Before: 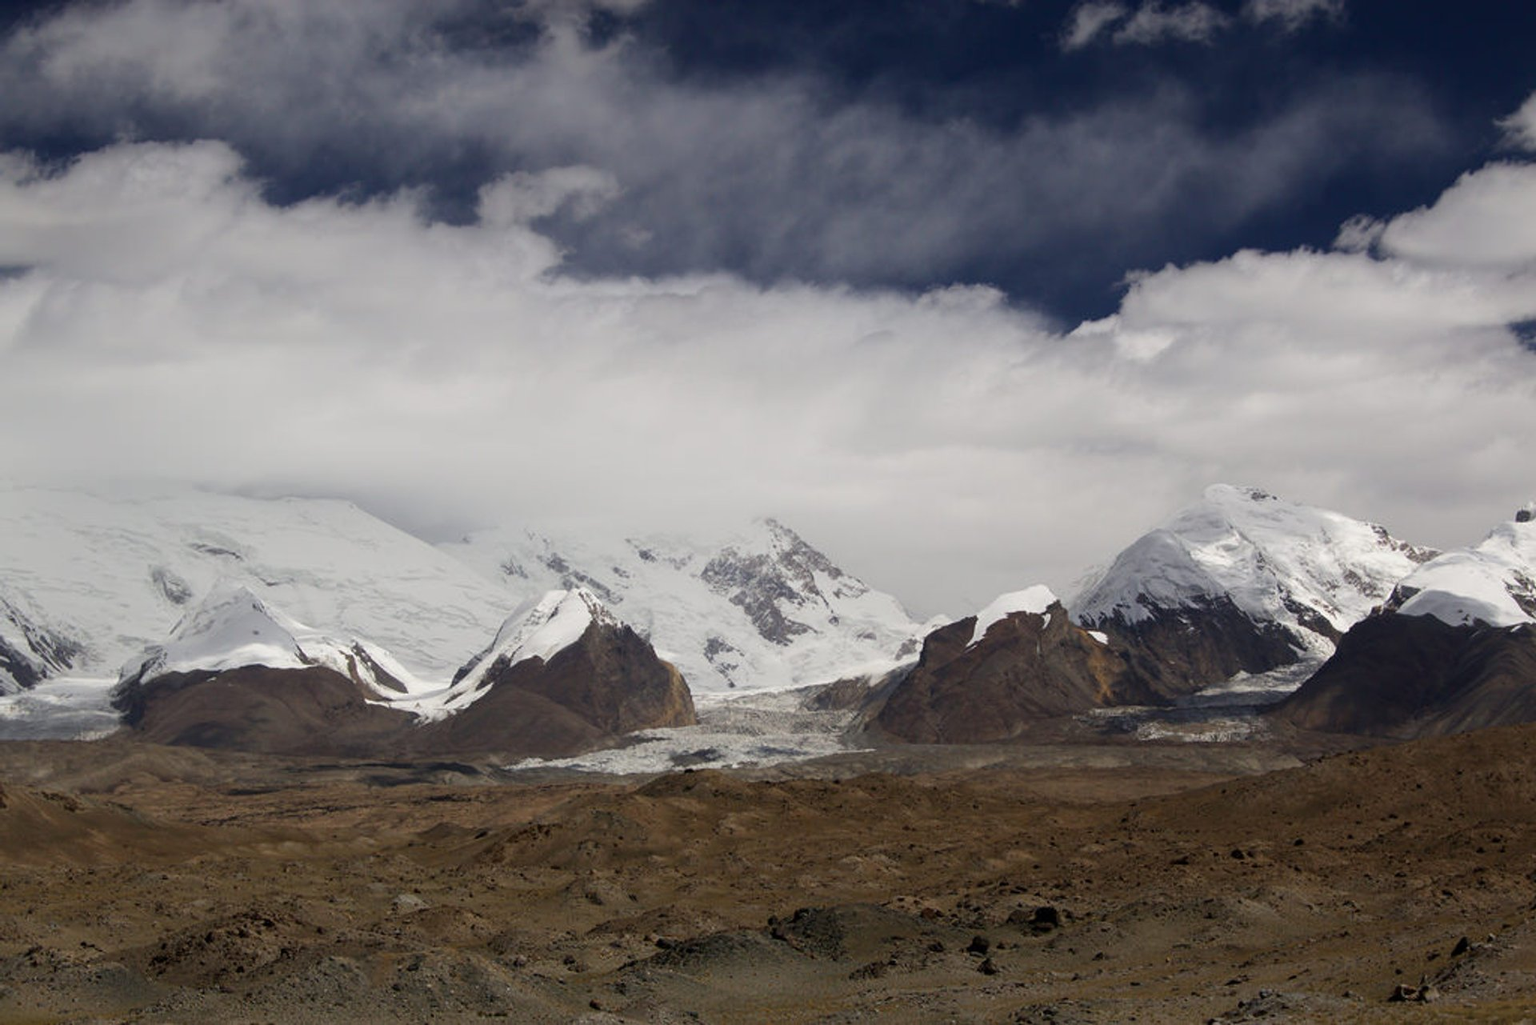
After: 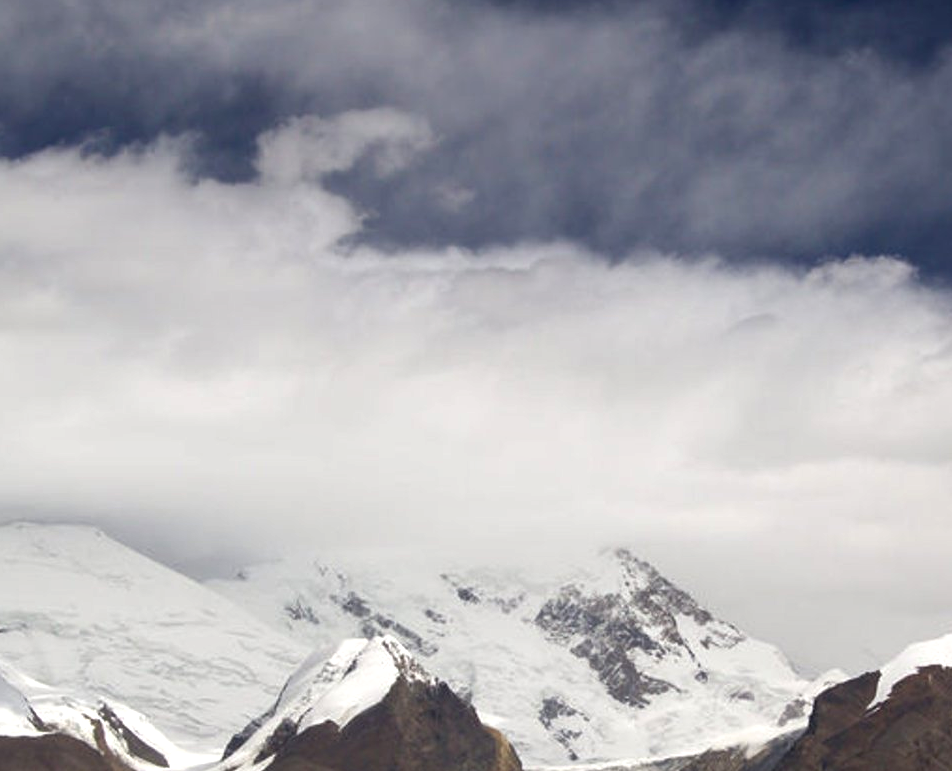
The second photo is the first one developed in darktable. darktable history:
shadows and highlights: shadows 20.99, highlights -36.95, soften with gaussian
crop: left 17.806%, top 7.747%, right 32.609%, bottom 32.03%
exposure: black level correction 0, exposure 0.5 EV, compensate highlight preservation false
